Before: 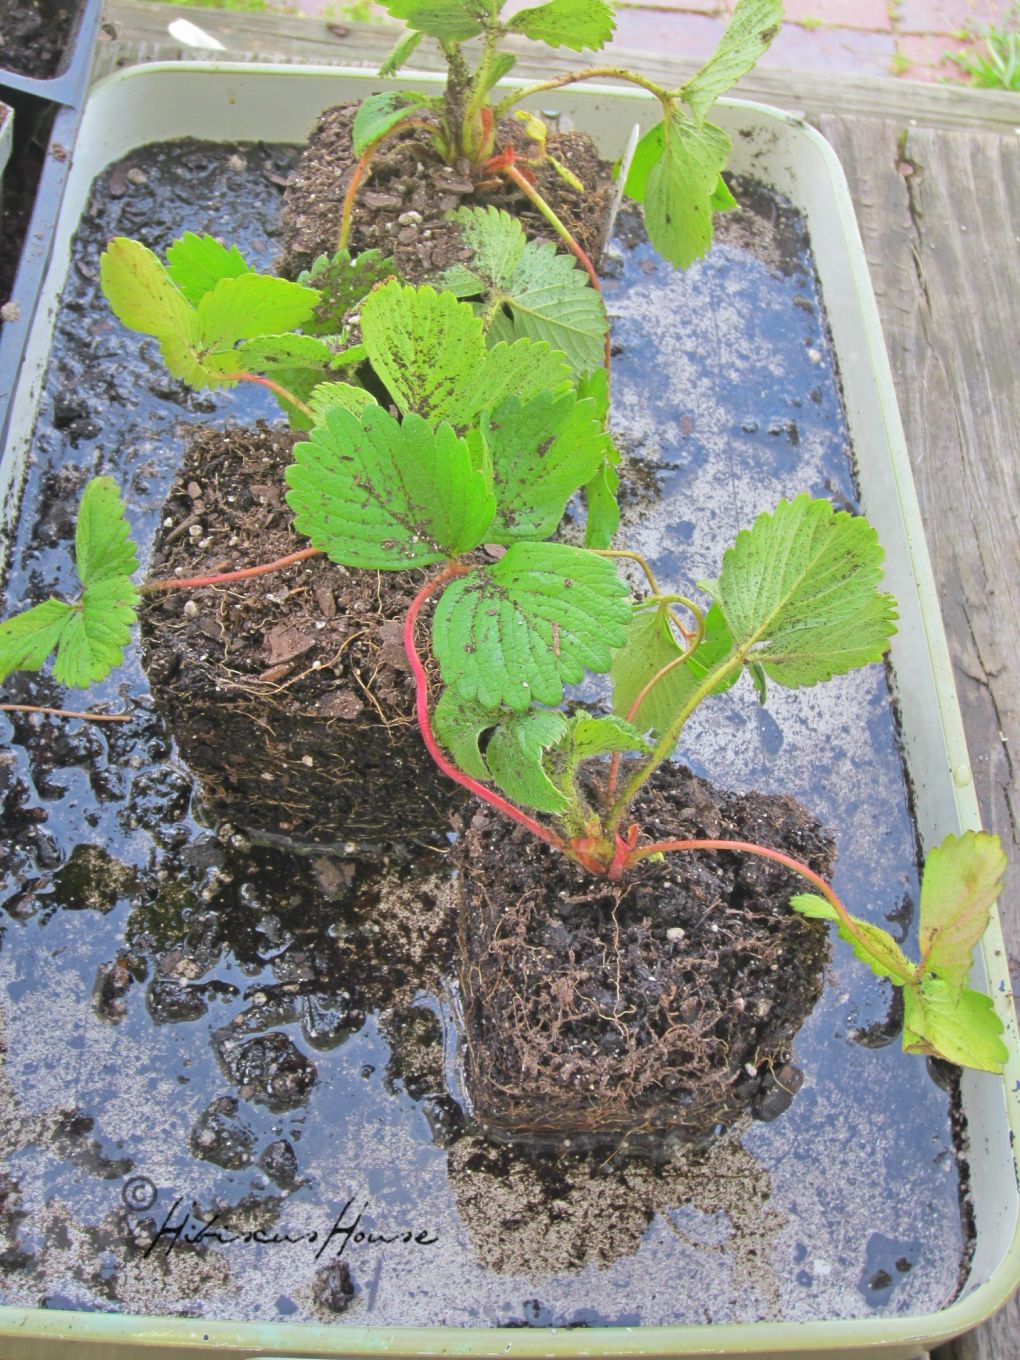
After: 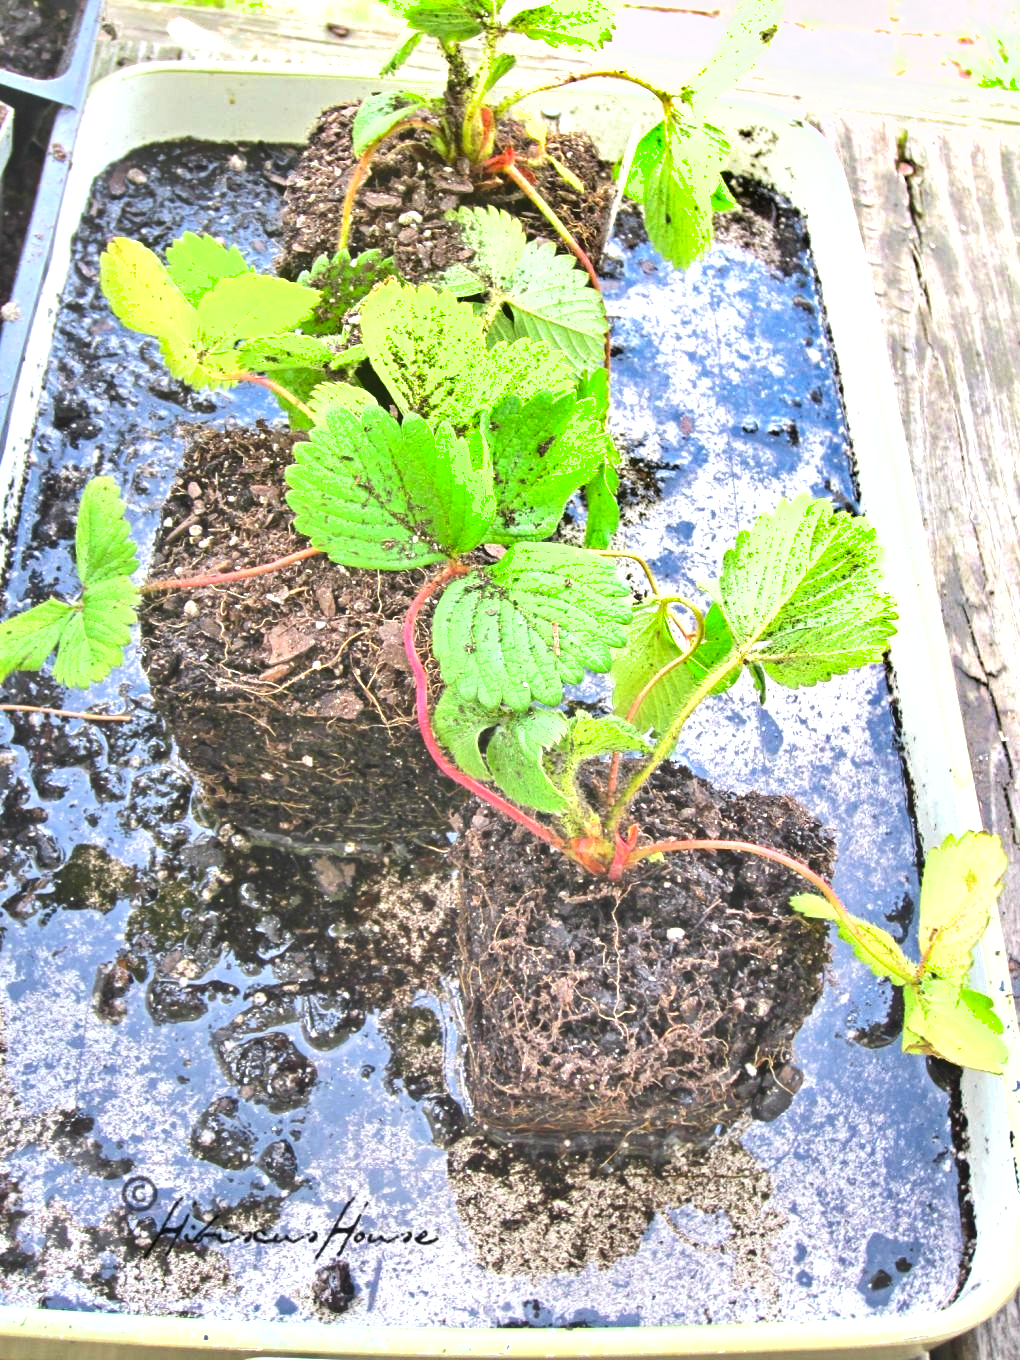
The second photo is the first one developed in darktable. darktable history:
shadows and highlights: low approximation 0.01, soften with gaussian
exposure: black level correction 0, exposure 1.099 EV, compensate exposure bias true, compensate highlight preservation false
